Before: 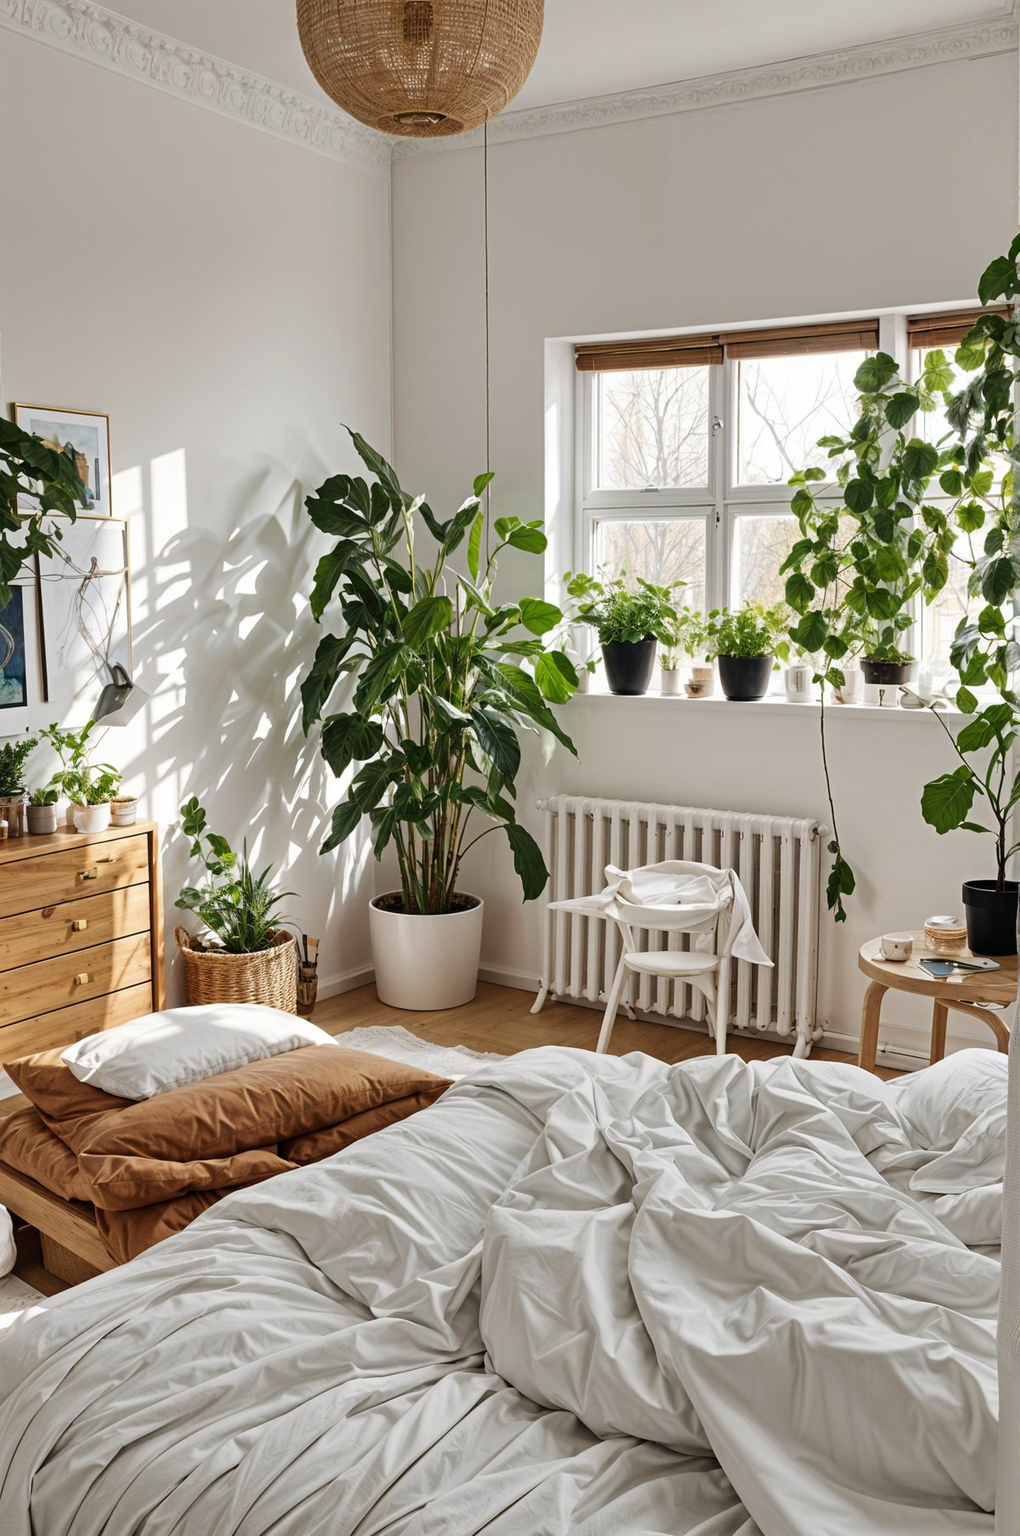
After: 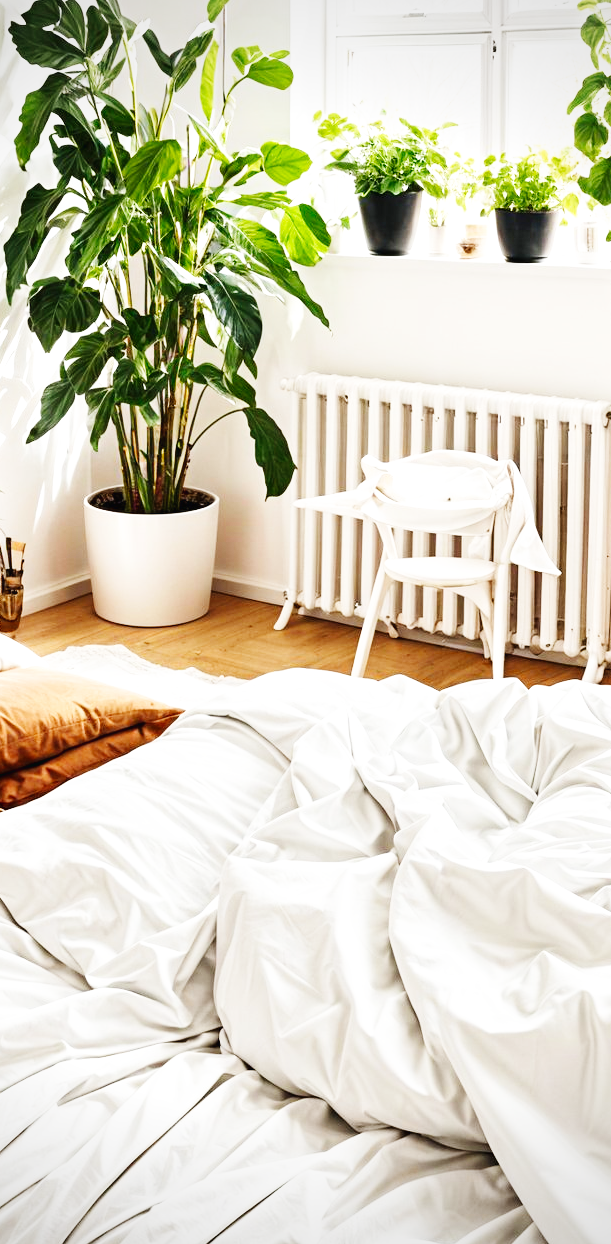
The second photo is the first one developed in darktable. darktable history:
exposure: black level correction 0.001, exposure 0.5 EV, compensate exposure bias true, compensate highlight preservation false
vignetting: fall-off radius 60.65%
base curve: curves: ch0 [(0, 0.003) (0.001, 0.002) (0.006, 0.004) (0.02, 0.022) (0.048, 0.086) (0.094, 0.234) (0.162, 0.431) (0.258, 0.629) (0.385, 0.8) (0.548, 0.918) (0.751, 0.988) (1, 1)], preserve colors none
crop and rotate: left 29.237%, top 31.152%, right 19.807%
